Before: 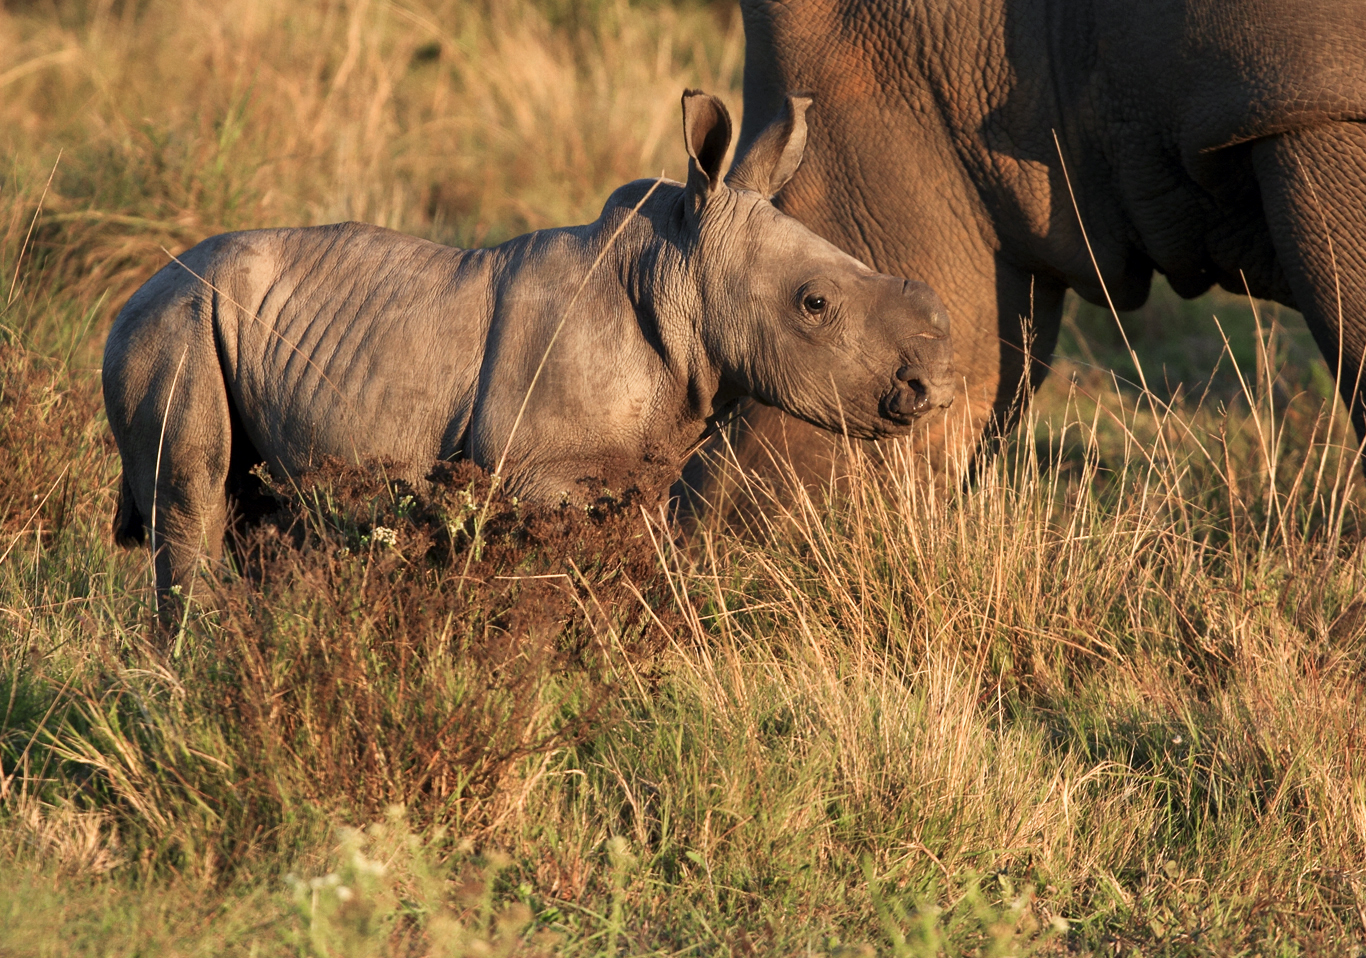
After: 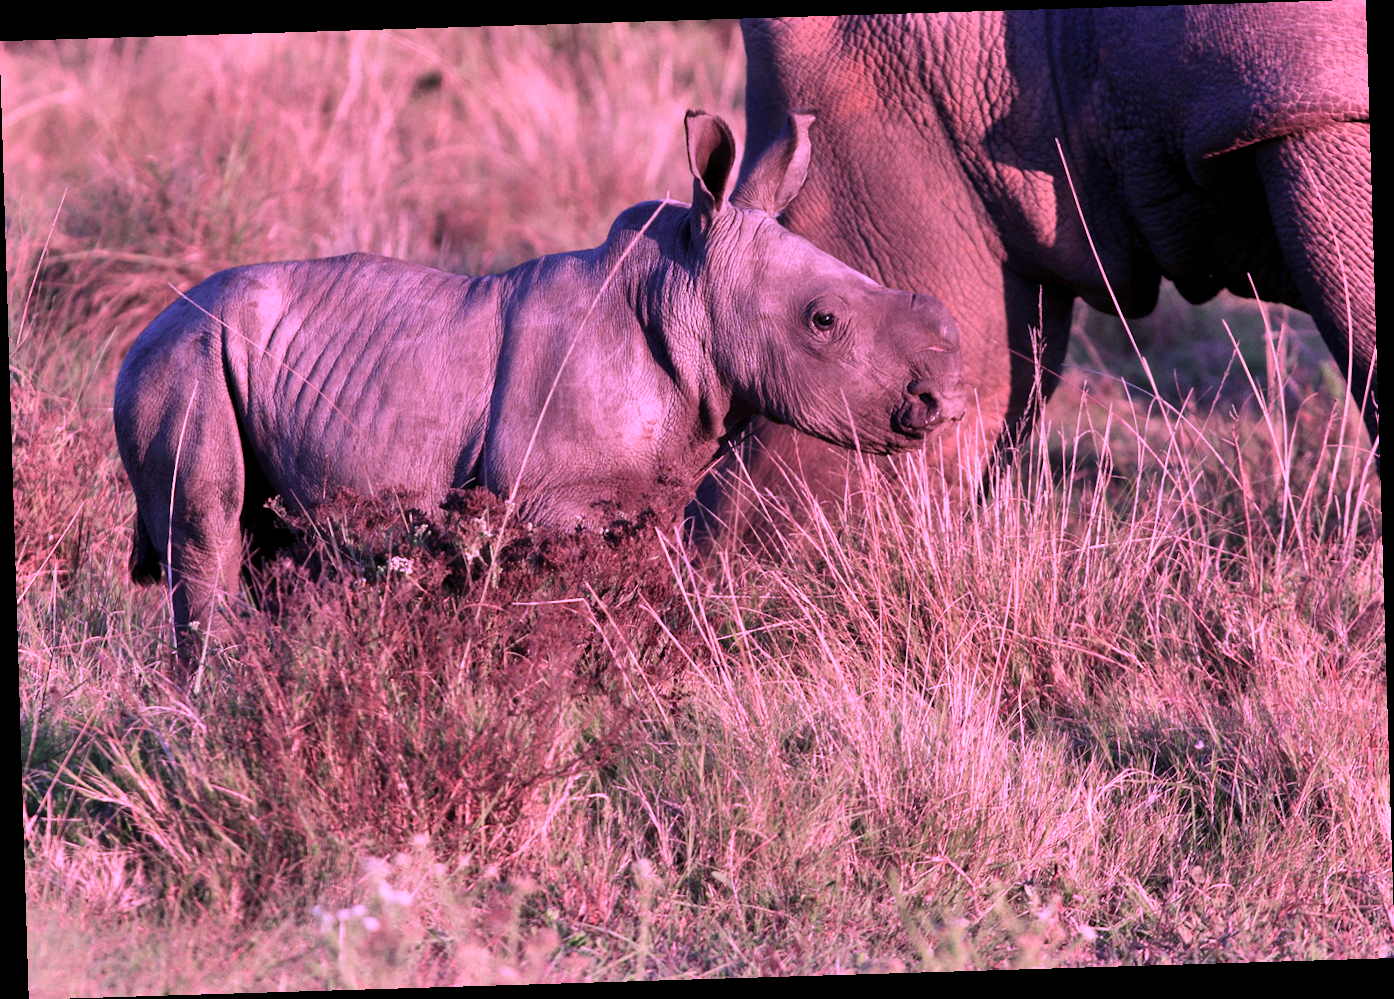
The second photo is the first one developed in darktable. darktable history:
shadows and highlights: low approximation 0.01, soften with gaussian
rotate and perspective: rotation -1.75°, automatic cropping off
color calibration: illuminant custom, x 0.379, y 0.481, temperature 4443.07 K
